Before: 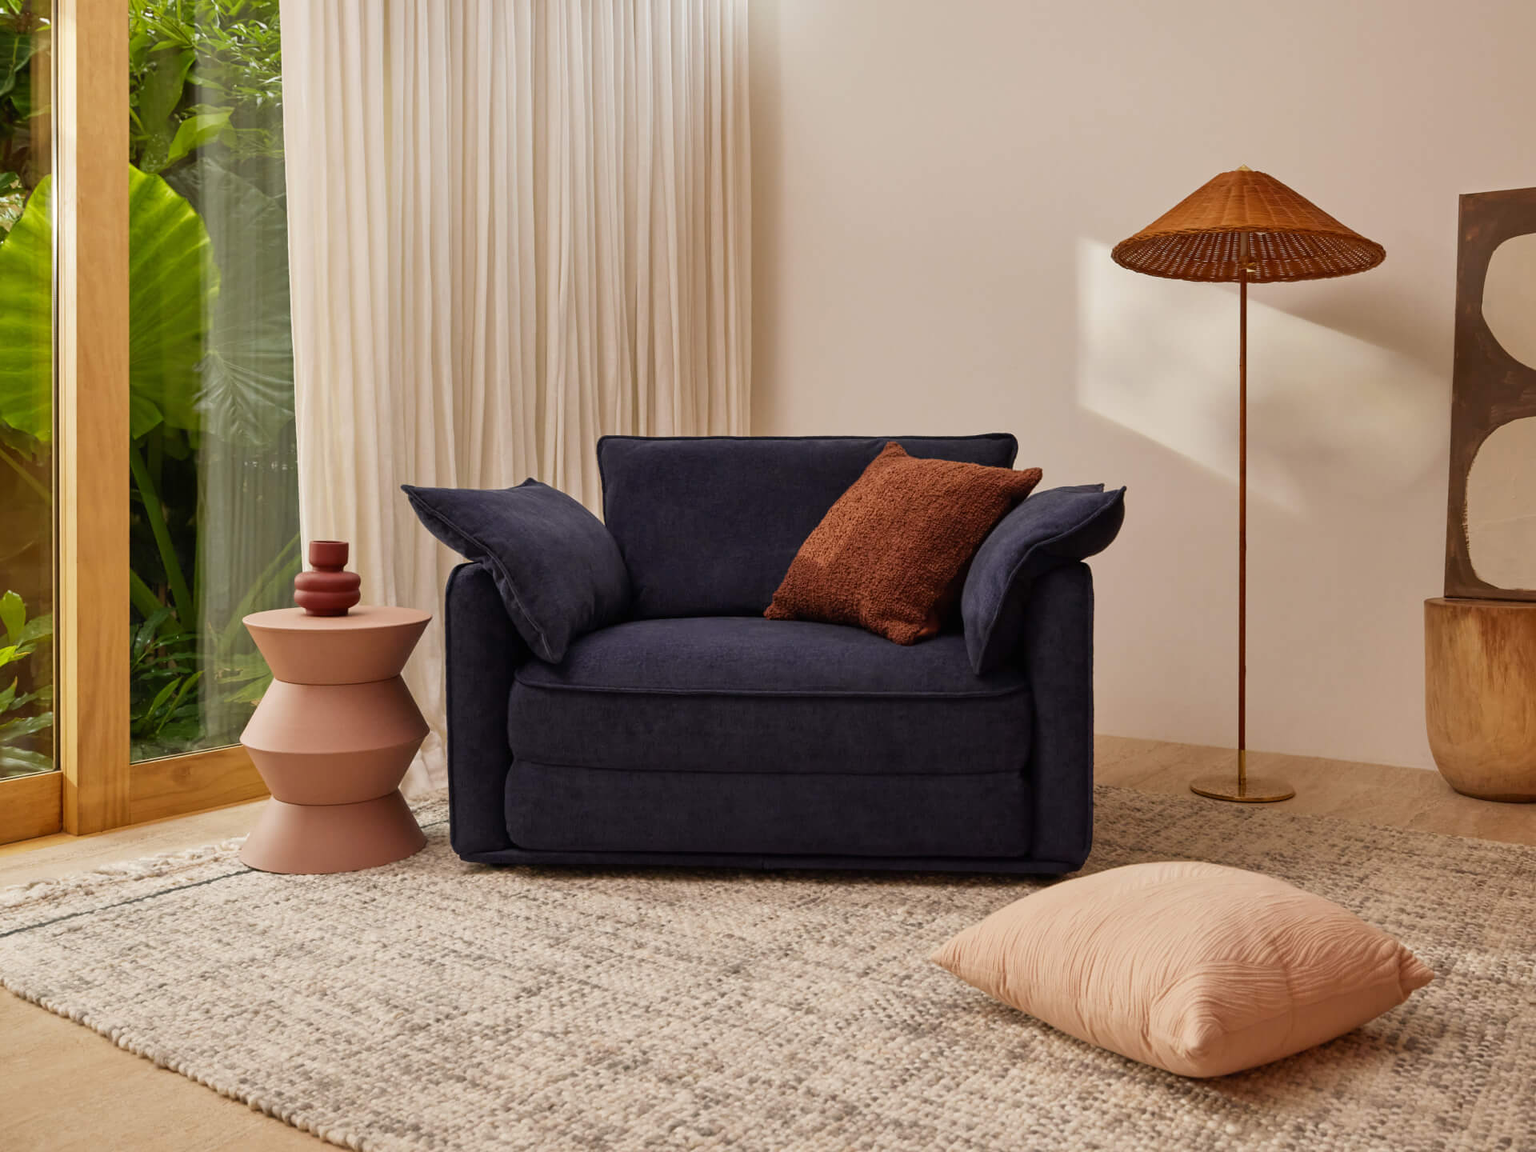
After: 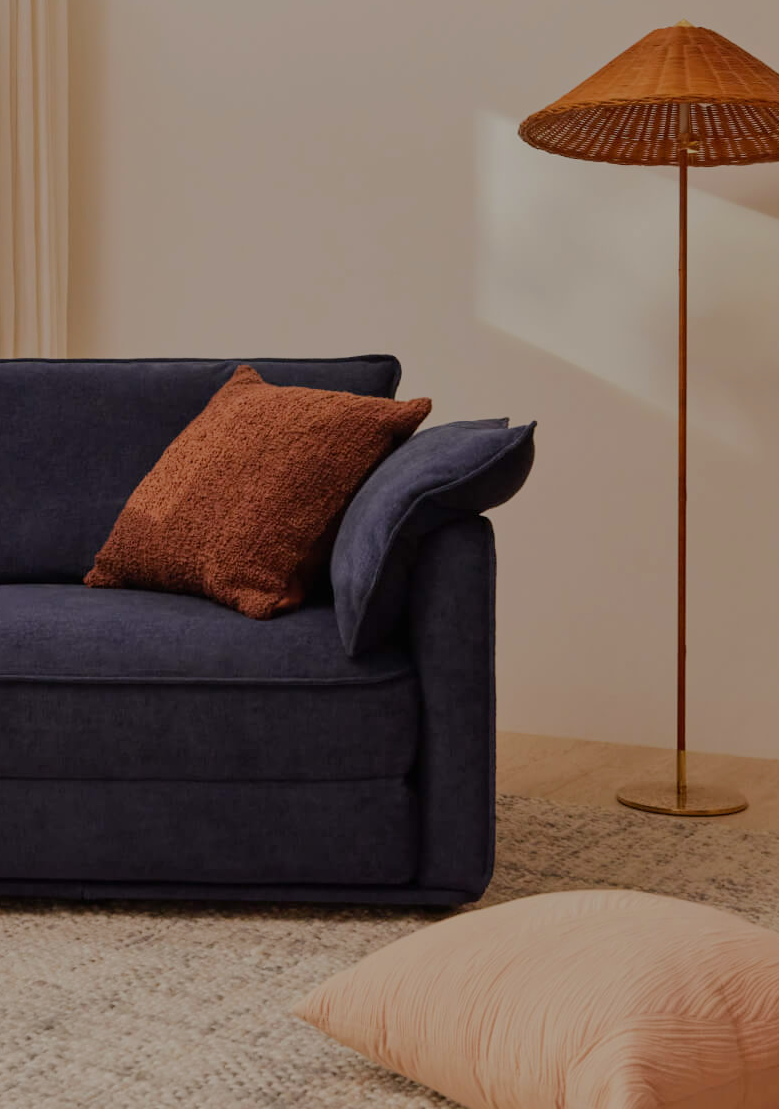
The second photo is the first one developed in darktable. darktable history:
crop: left 45.374%, top 13.041%, right 14.012%, bottom 9.941%
tone equalizer: -8 EV -0.032 EV, -7 EV 0.005 EV, -6 EV -0.006 EV, -5 EV 0.007 EV, -4 EV -0.028 EV, -3 EV -0.228 EV, -2 EV -0.661 EV, -1 EV -0.958 EV, +0 EV -0.995 EV, edges refinement/feathering 500, mask exposure compensation -1.57 EV, preserve details no
